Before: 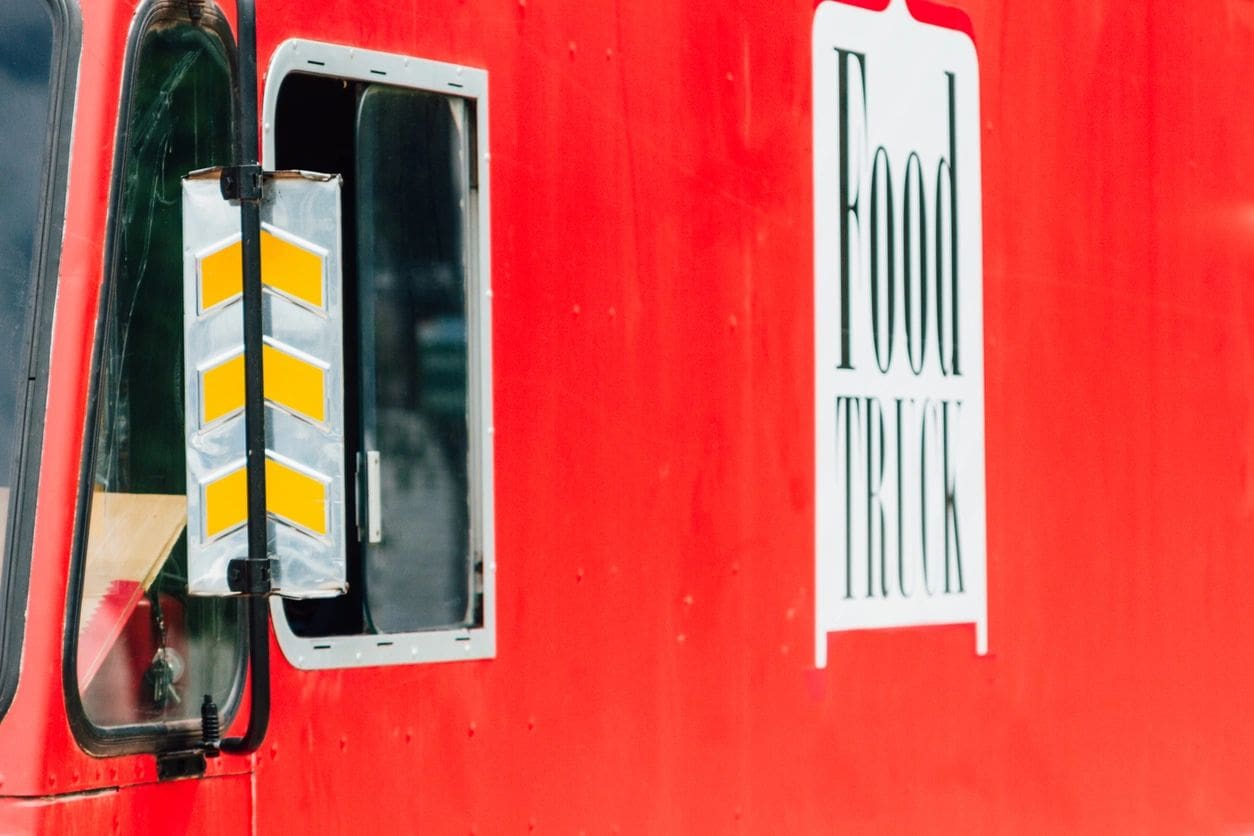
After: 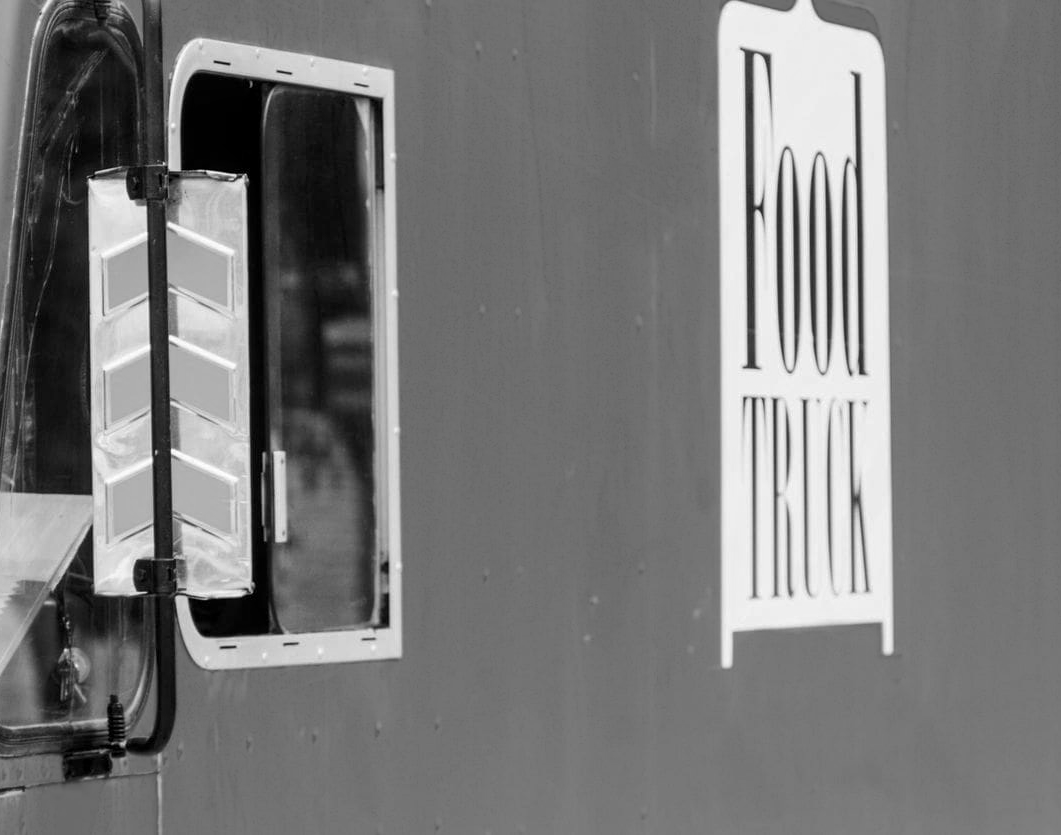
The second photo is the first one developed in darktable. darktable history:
crop: left 7.521%, right 7.864%
color calibration: output gray [0.21, 0.42, 0.37, 0], x 0.341, y 0.353, temperature 5190.83 K
local contrast: highlights 107%, shadows 99%, detail 119%, midtone range 0.2
